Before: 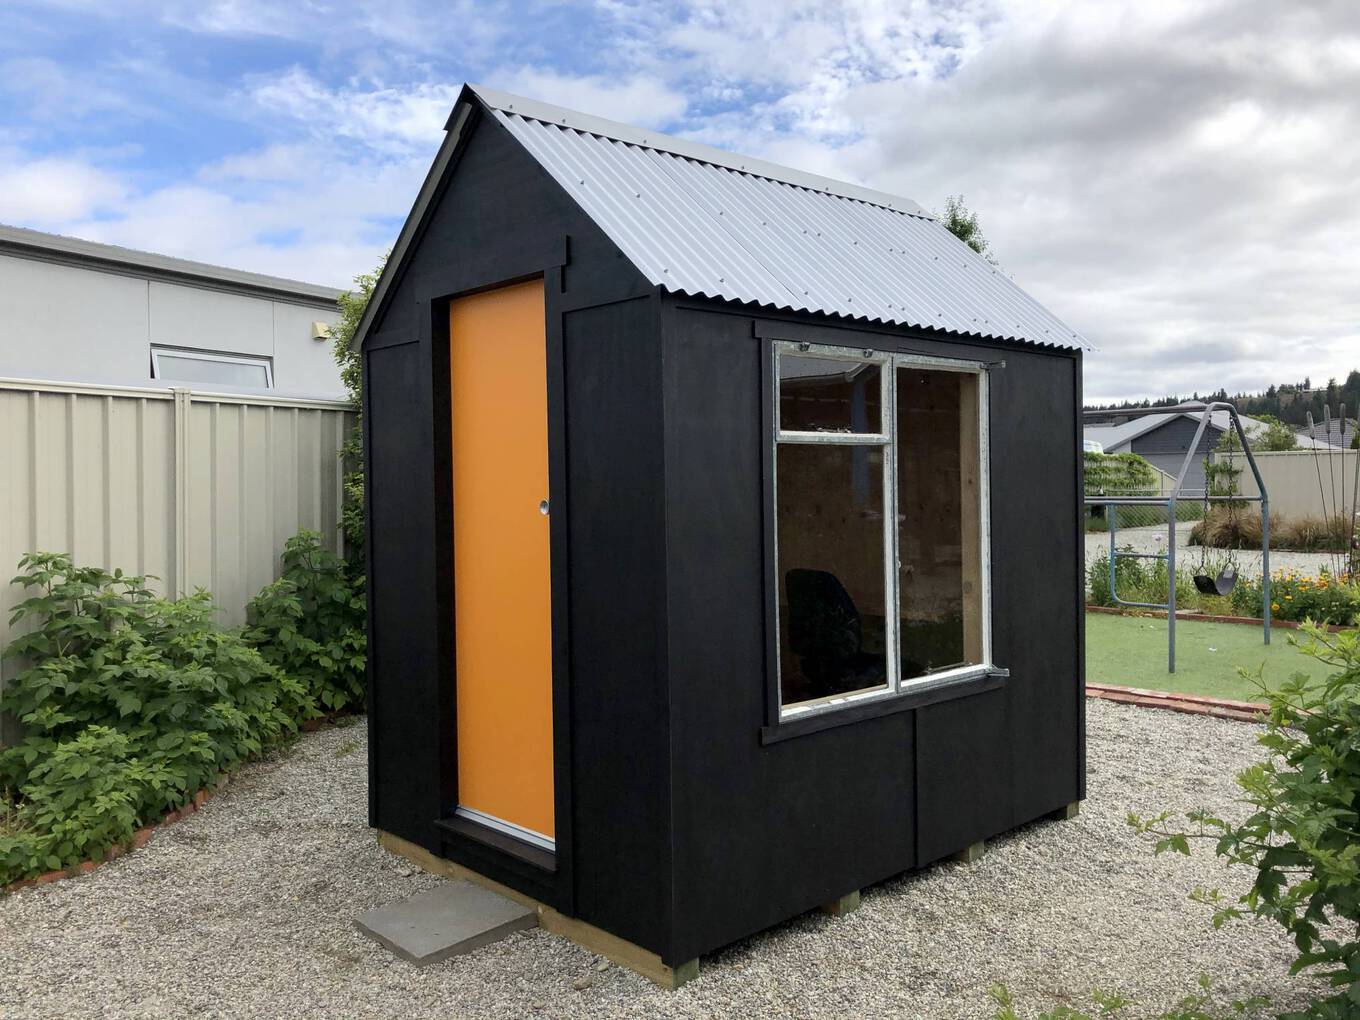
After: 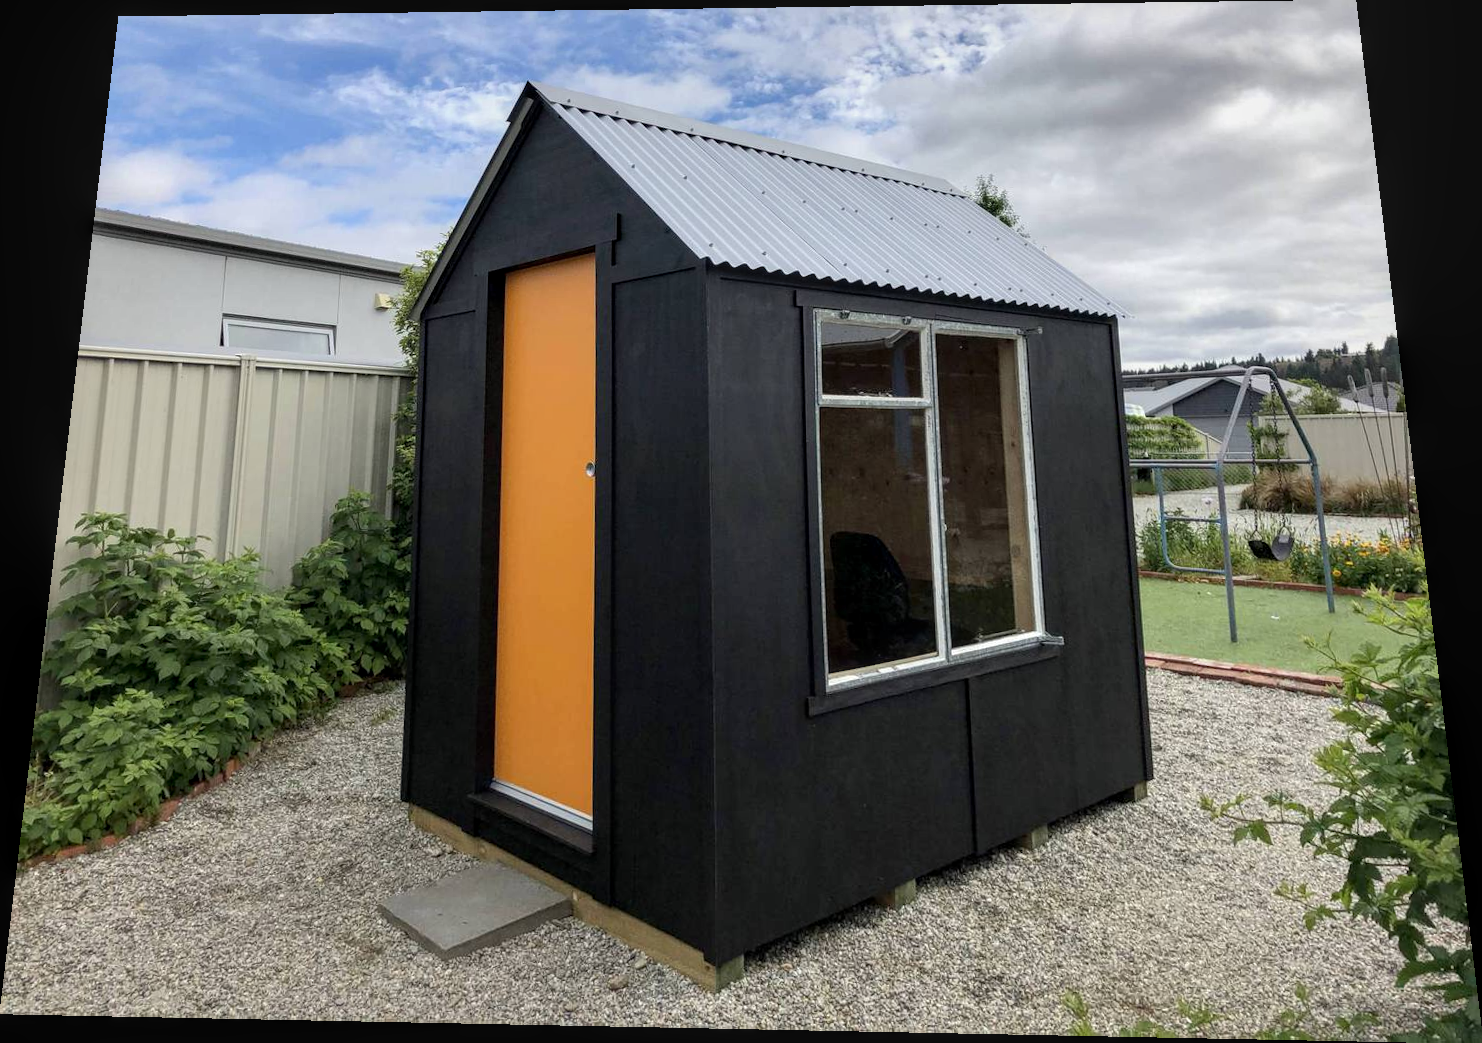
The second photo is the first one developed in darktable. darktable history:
local contrast: on, module defaults
rotate and perspective: rotation 0.128°, lens shift (vertical) -0.181, lens shift (horizontal) -0.044, shear 0.001, automatic cropping off
